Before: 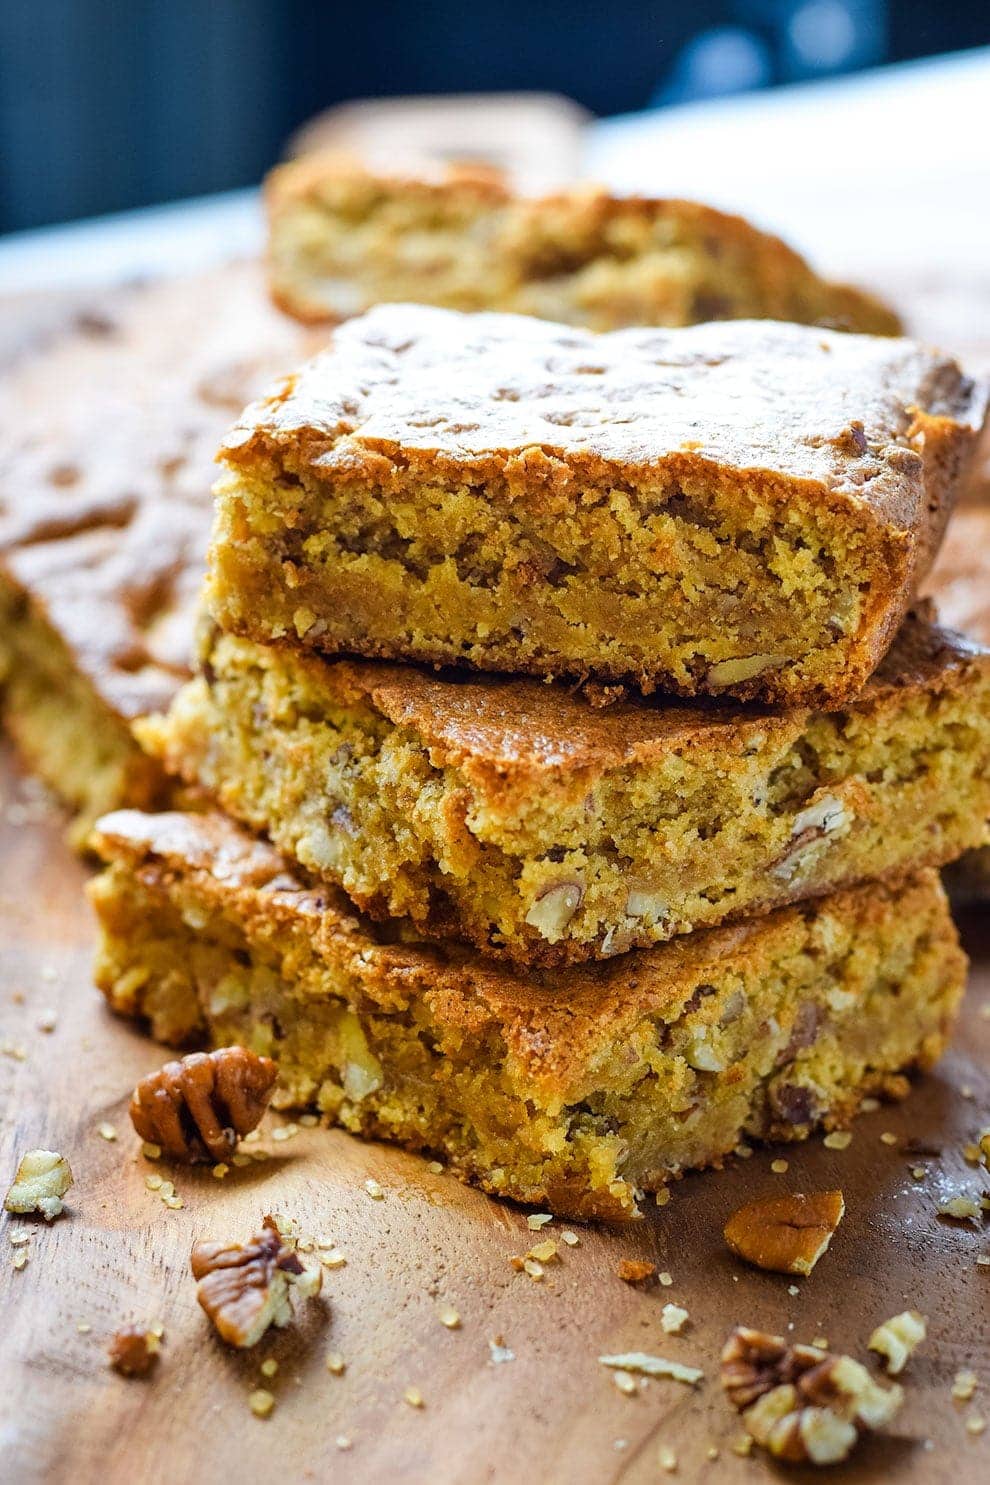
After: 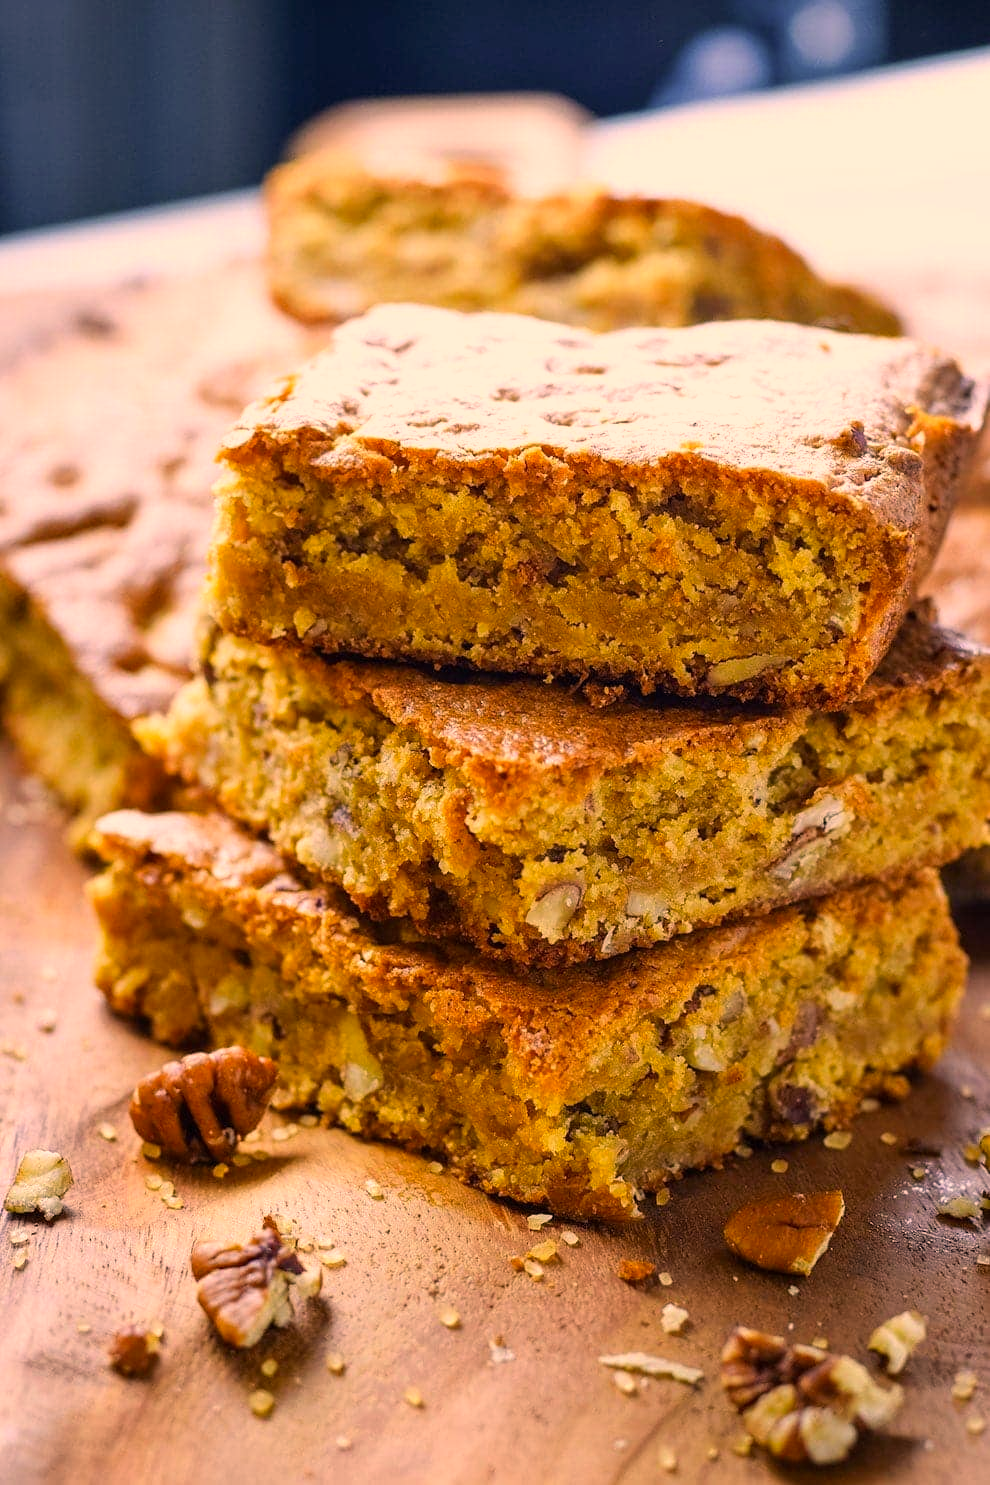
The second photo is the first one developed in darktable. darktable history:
rgb curve: mode RGB, independent channels
color correction: highlights a* 21.88, highlights b* 22.25
